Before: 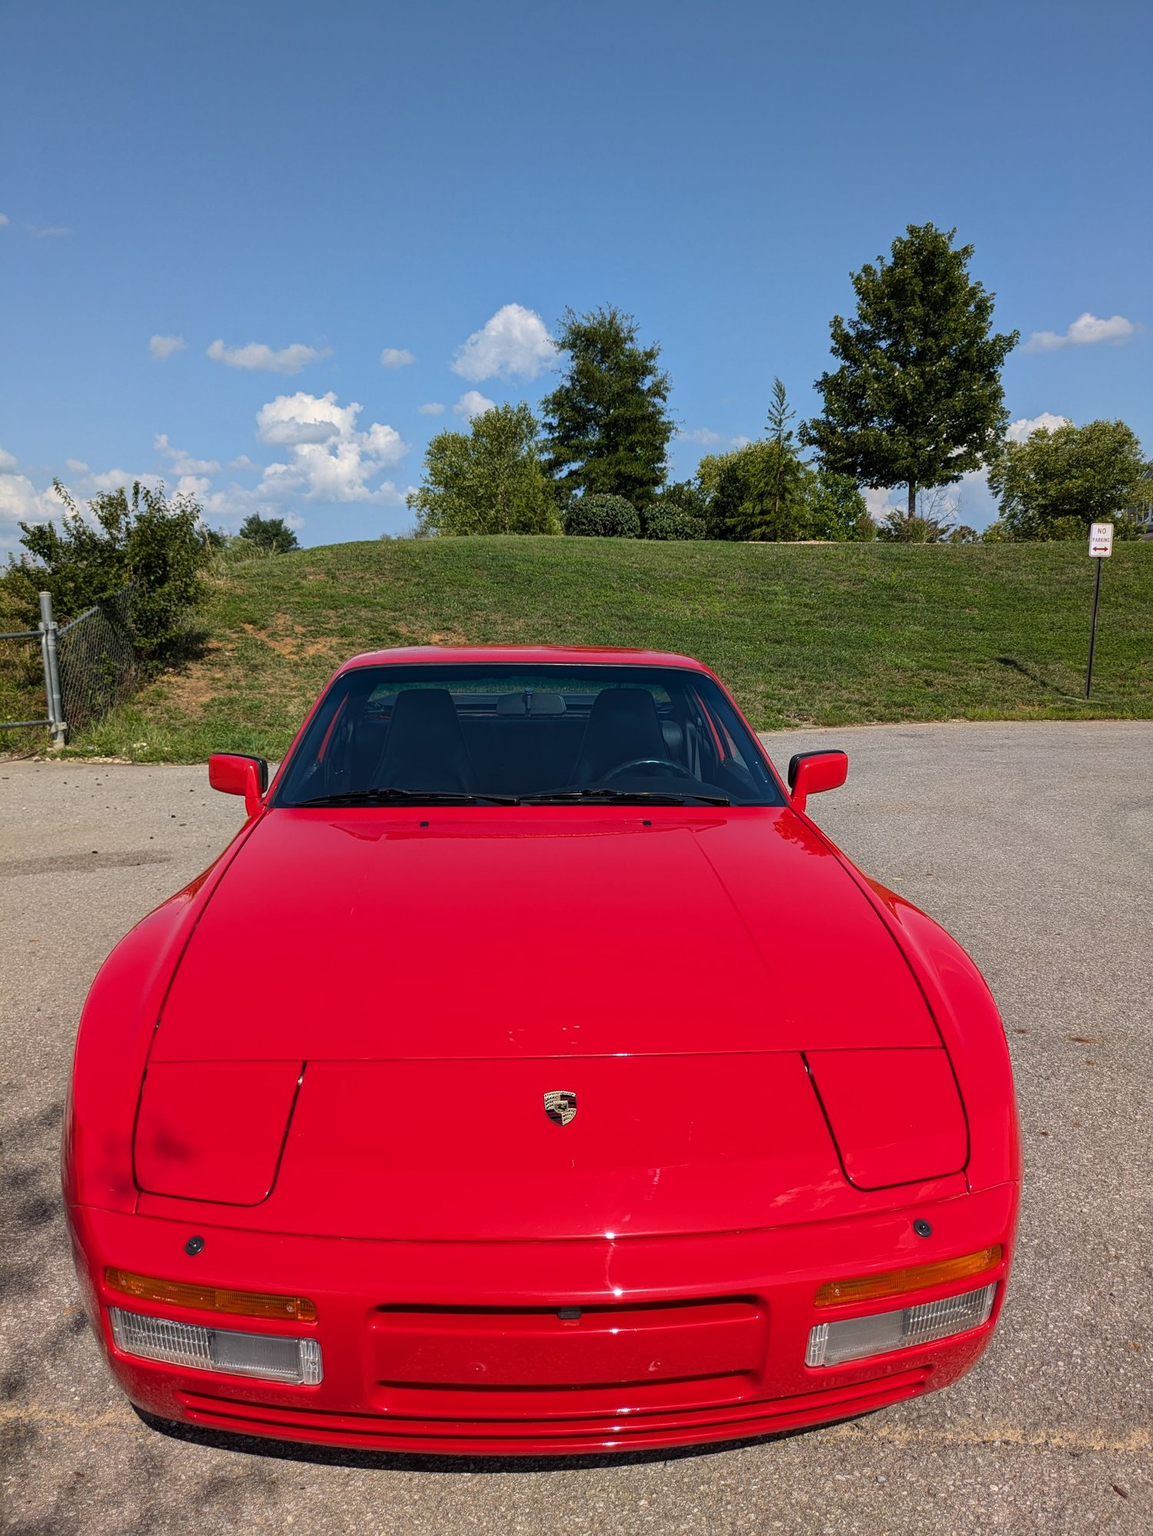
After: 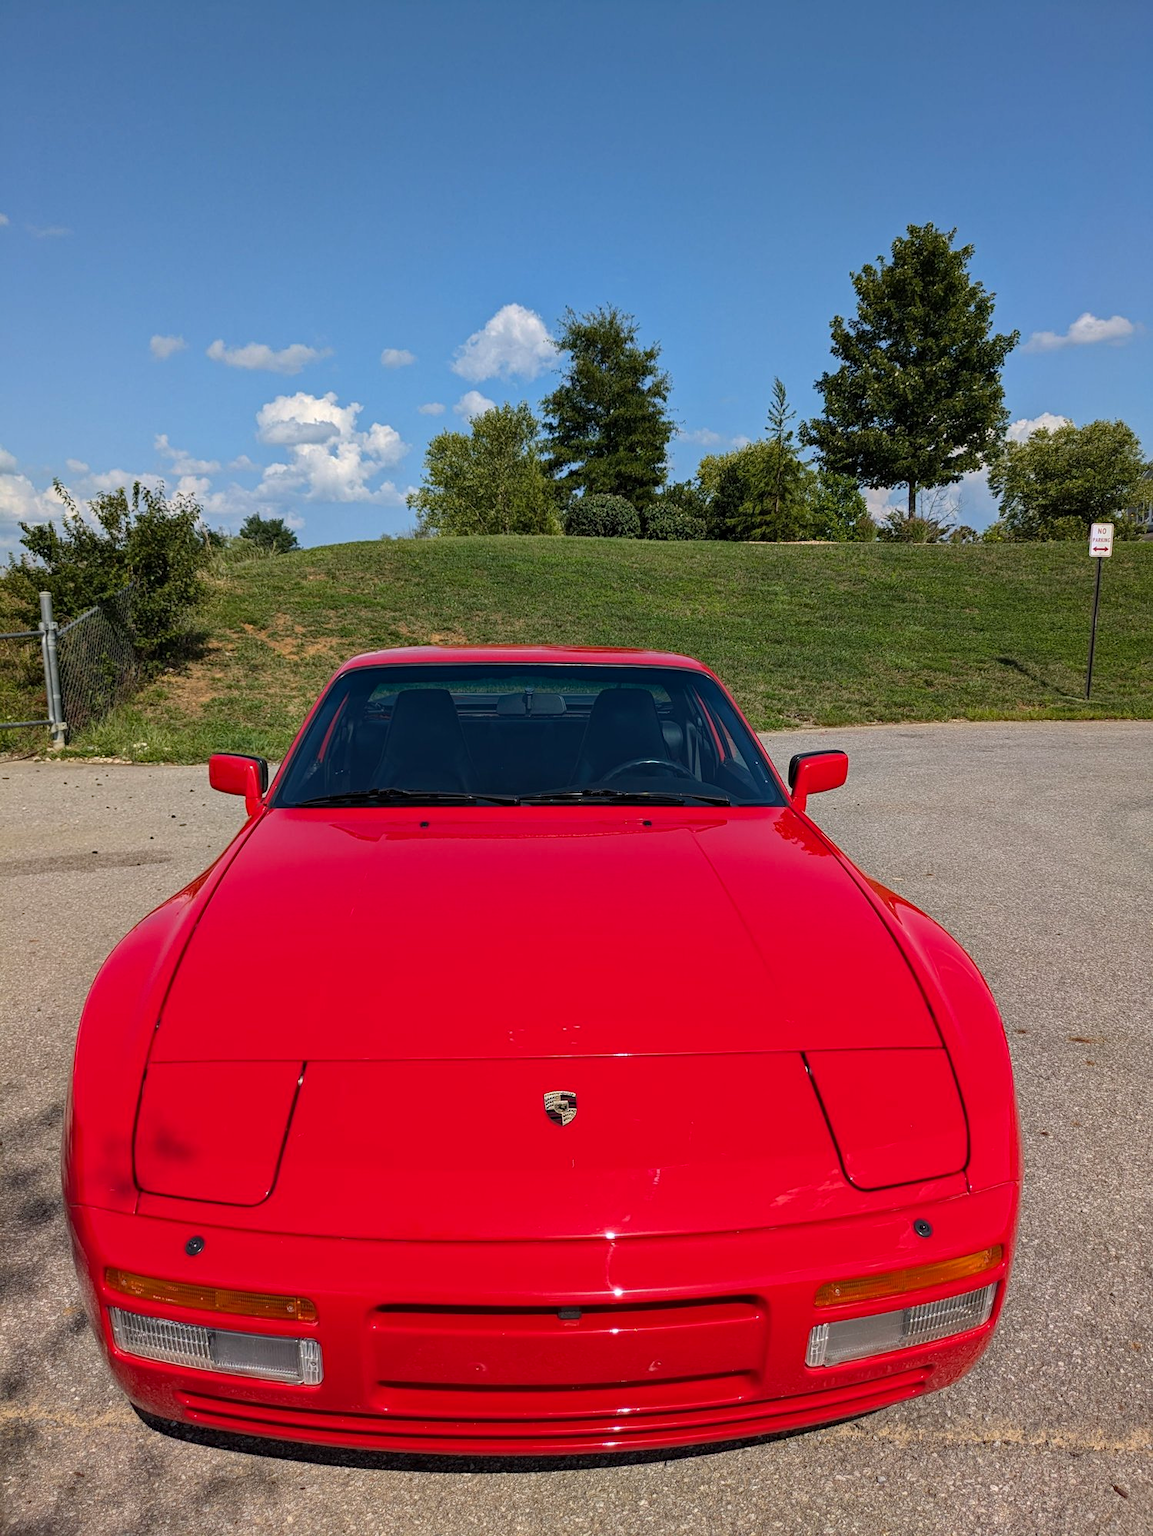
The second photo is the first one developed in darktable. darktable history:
haze removal: adaptive false
levels: levels [0, 0.498, 1]
